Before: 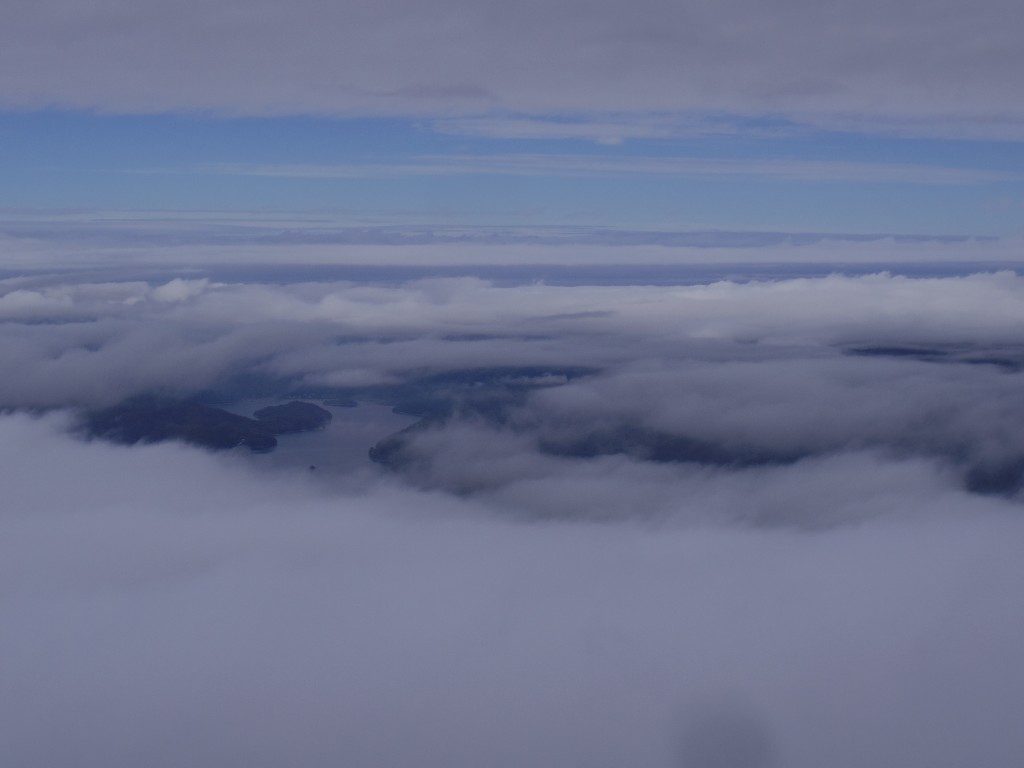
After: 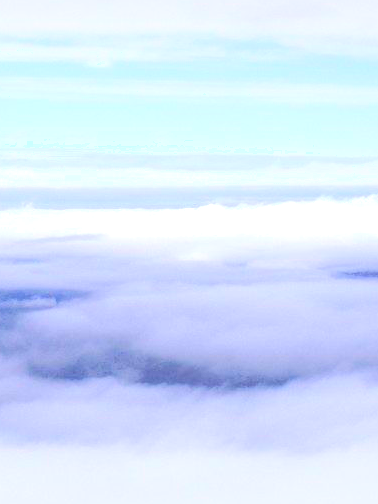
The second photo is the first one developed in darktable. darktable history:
crop and rotate: left 49.936%, top 10.094%, right 13.136%, bottom 24.256%
shadows and highlights: shadows -23.08, highlights 46.15, soften with gaussian
color balance rgb: perceptual saturation grading › global saturation 20%, global vibrance 20%
exposure: exposure 2 EV, compensate highlight preservation false
